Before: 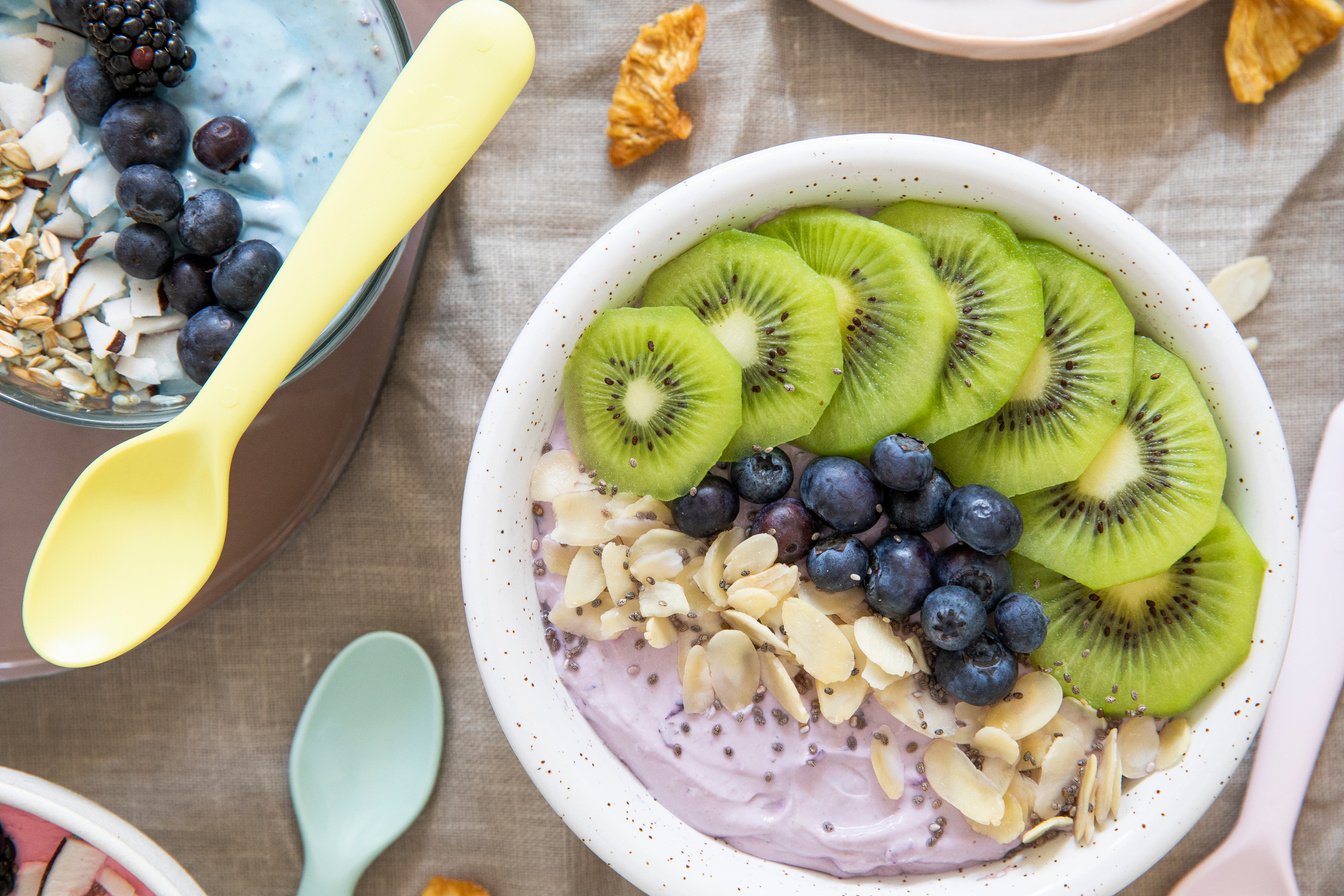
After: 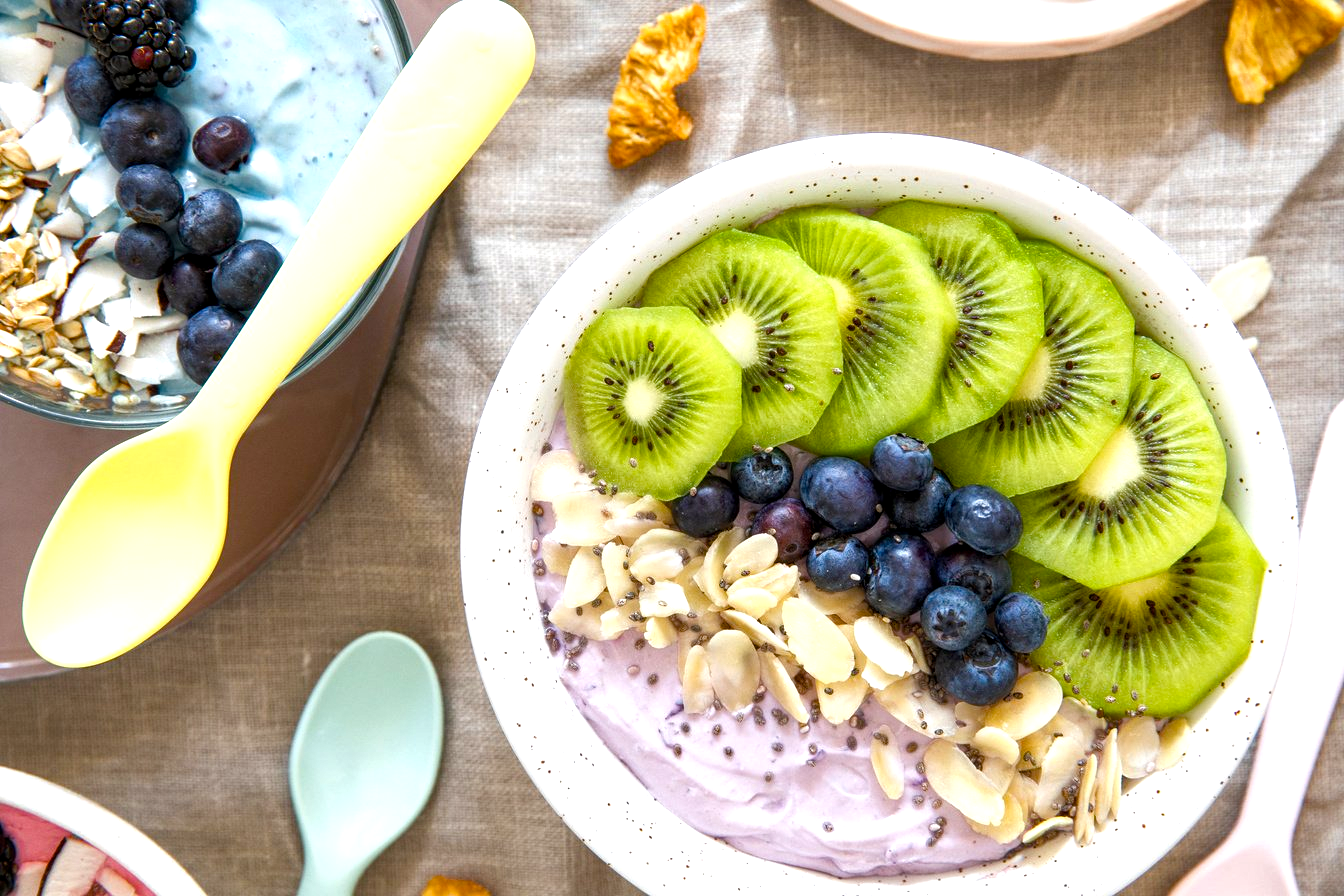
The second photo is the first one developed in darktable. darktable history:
color balance rgb: perceptual saturation grading › mid-tones 6.33%, perceptual saturation grading › shadows 72.44%, perceptual brilliance grading › highlights 11.59%, contrast 5.05%
local contrast: highlights 100%, shadows 100%, detail 120%, midtone range 0.2
